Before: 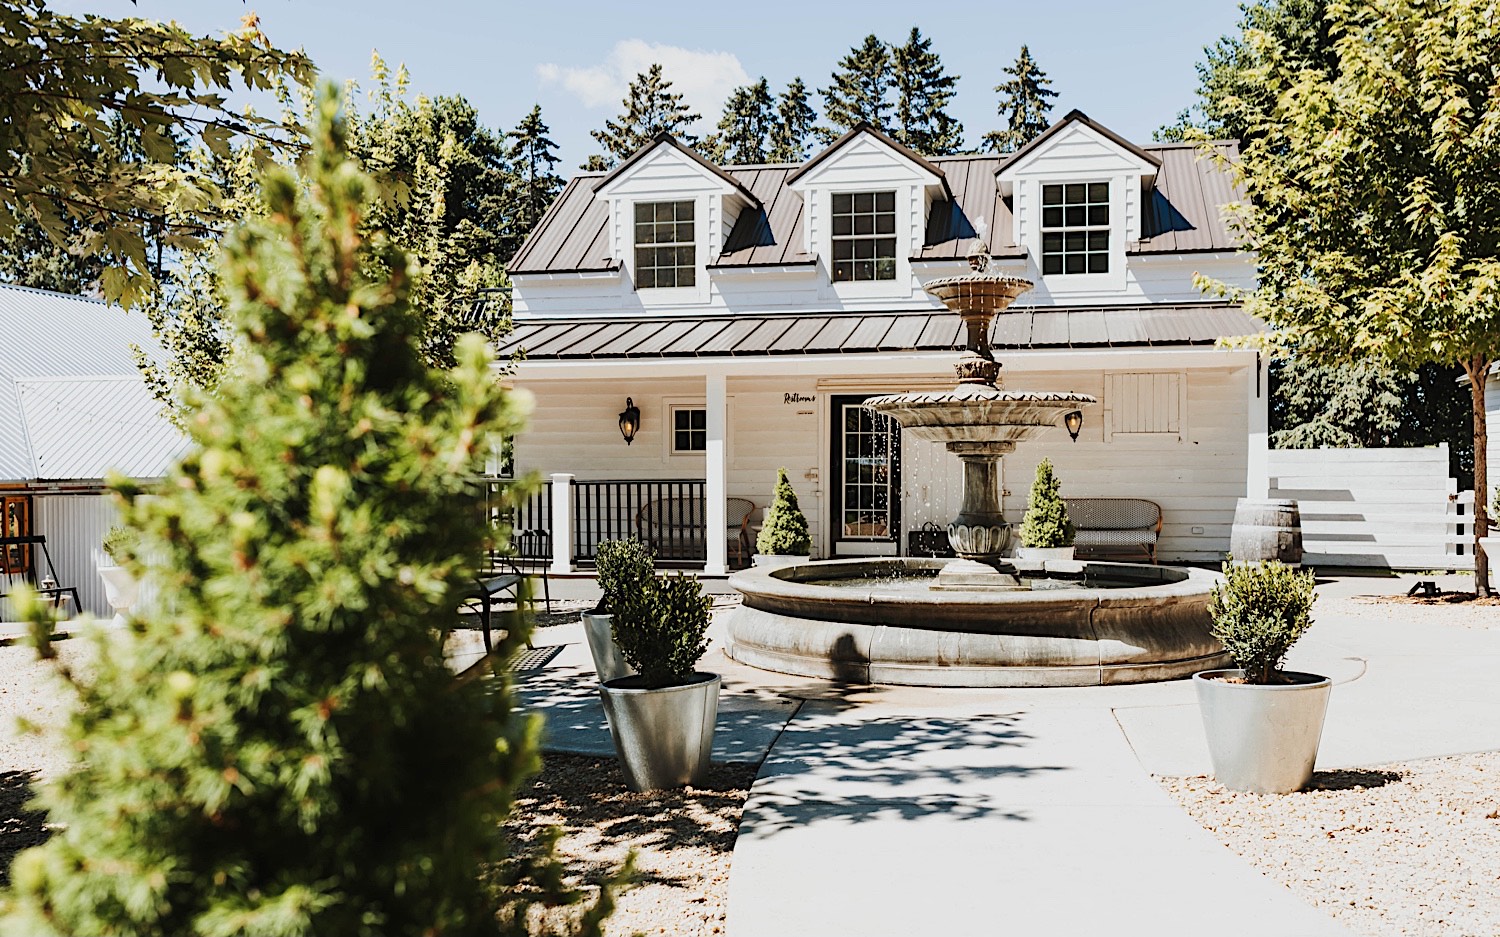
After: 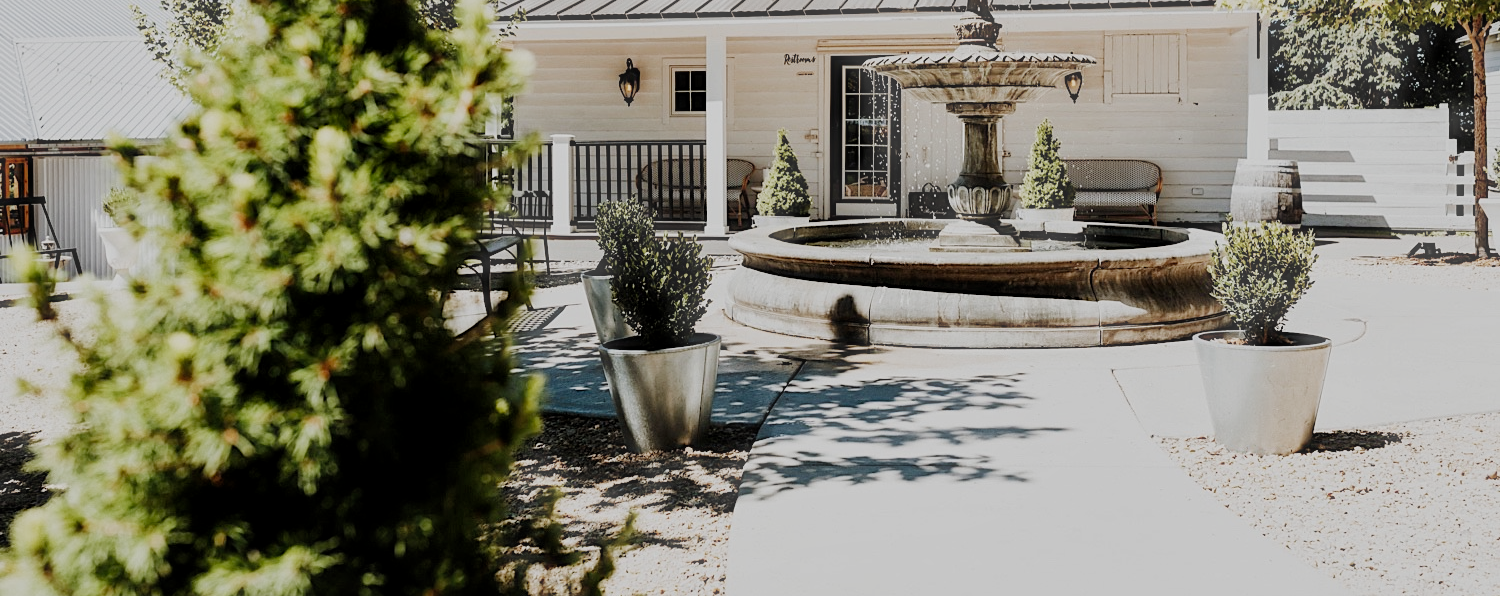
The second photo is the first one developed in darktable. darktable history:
local contrast: mode bilateral grid, contrast 20, coarseness 51, detail 119%, midtone range 0.2
haze removal: strength -0.098, compatibility mode true, adaptive false
crop and rotate: top 36.287%
filmic rgb: black relative exposure -7.65 EV, white relative exposure 4.56 EV, hardness 3.61, preserve chrominance no, color science v4 (2020), contrast in shadows soft, contrast in highlights soft
